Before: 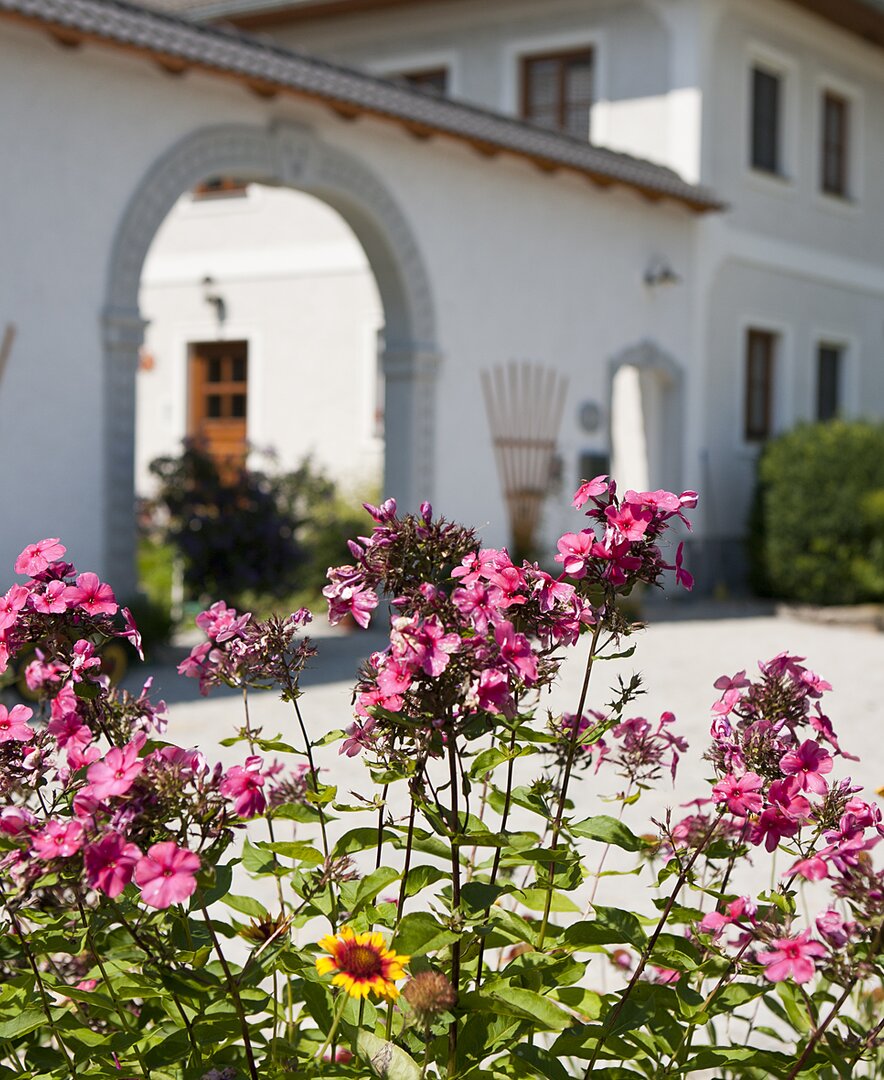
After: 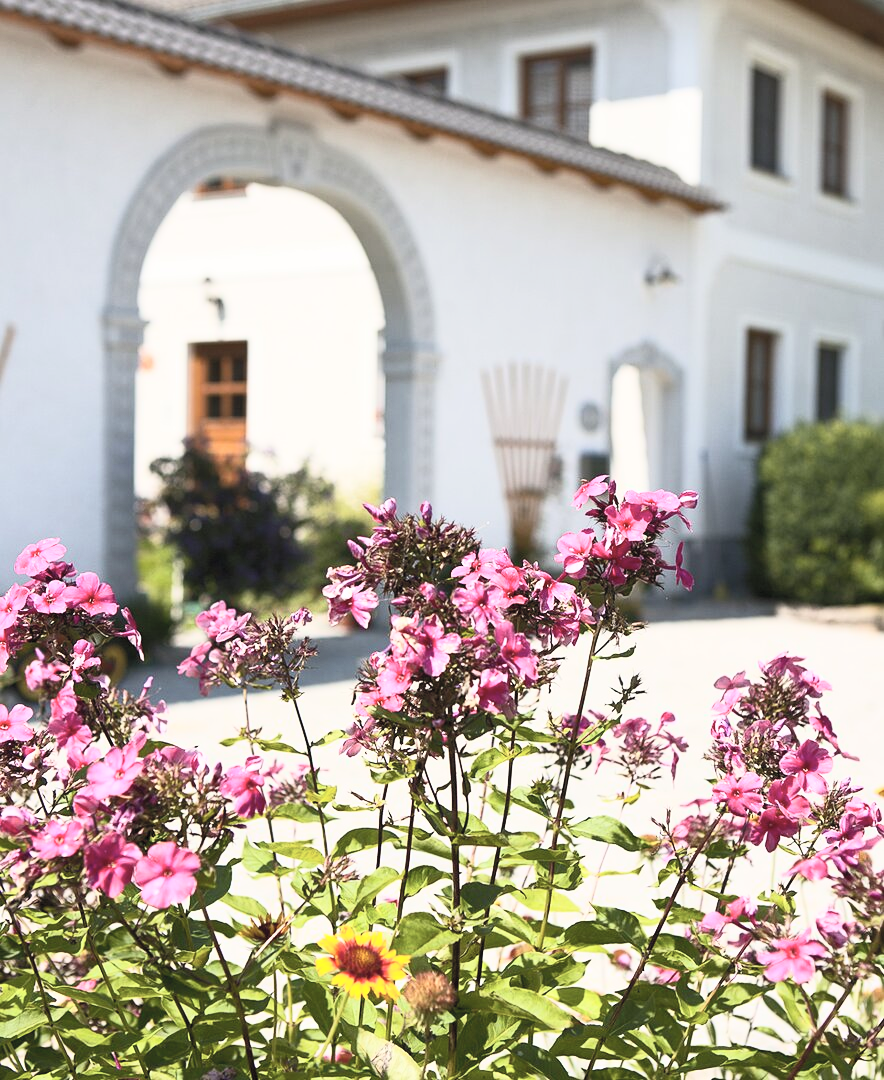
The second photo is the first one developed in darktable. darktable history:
contrast brightness saturation: contrast 0.39, brightness 0.531
